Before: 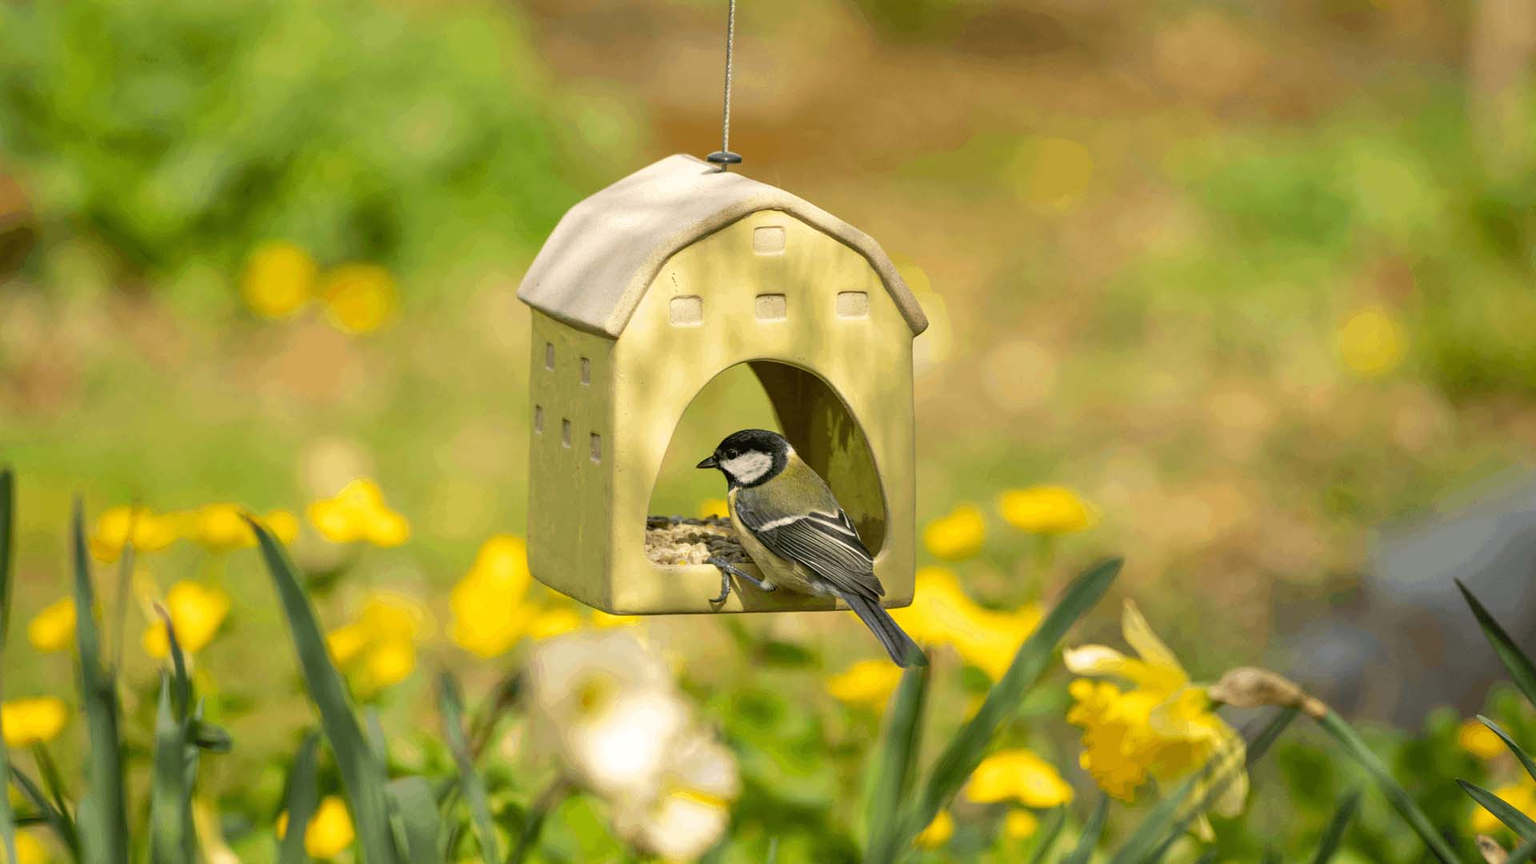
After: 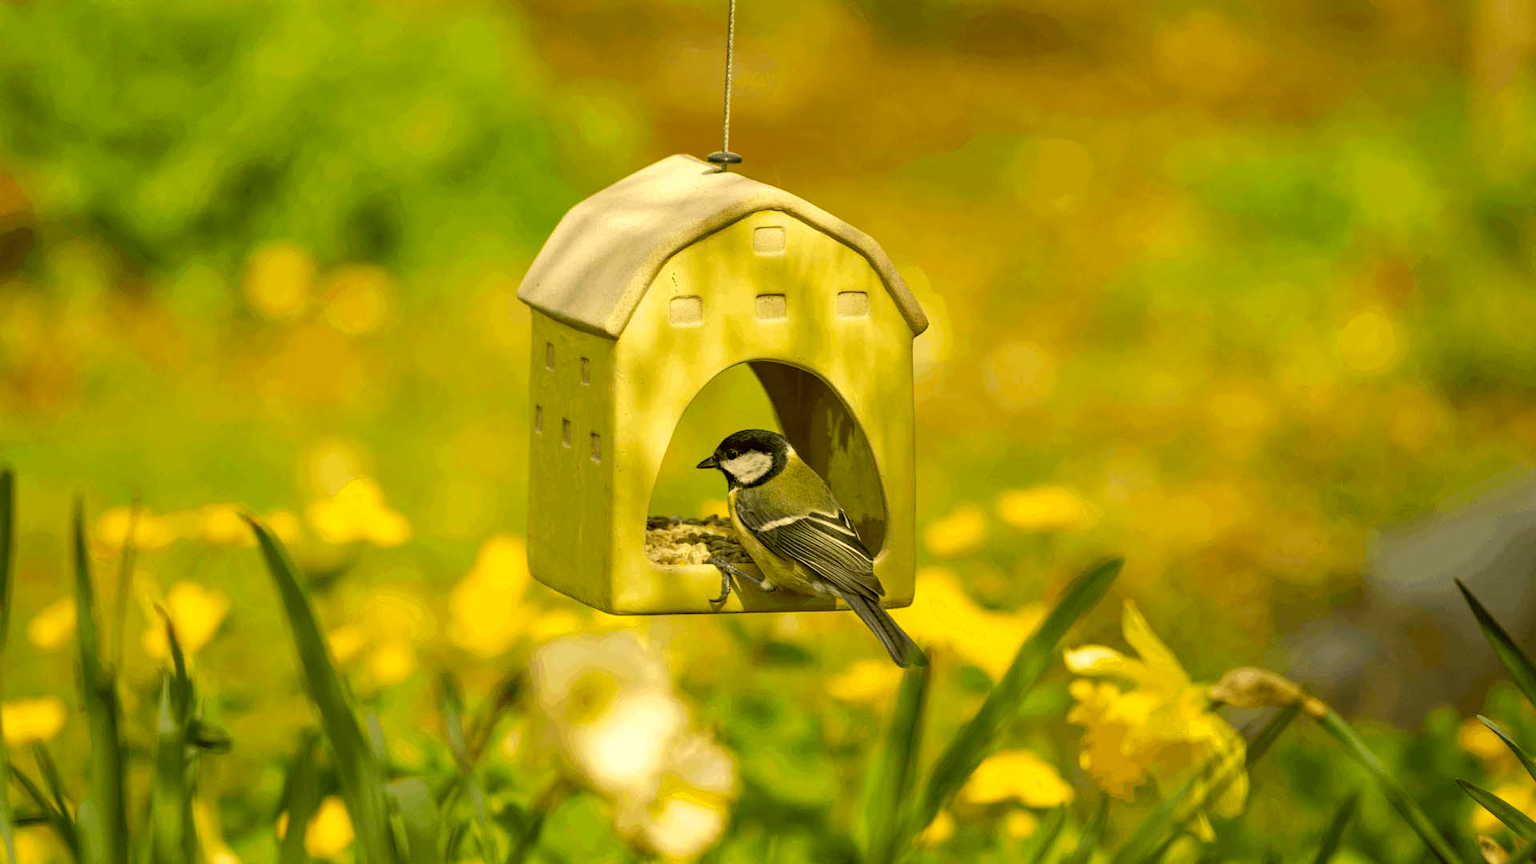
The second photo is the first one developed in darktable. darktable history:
color correction: highlights a* 0.101, highlights b* 28.8, shadows a* -0.166, shadows b* 21.36
tone equalizer: smoothing diameter 2.08%, edges refinement/feathering 16.14, mask exposure compensation -1.57 EV, filter diffusion 5
haze removal: compatibility mode true, adaptive false
